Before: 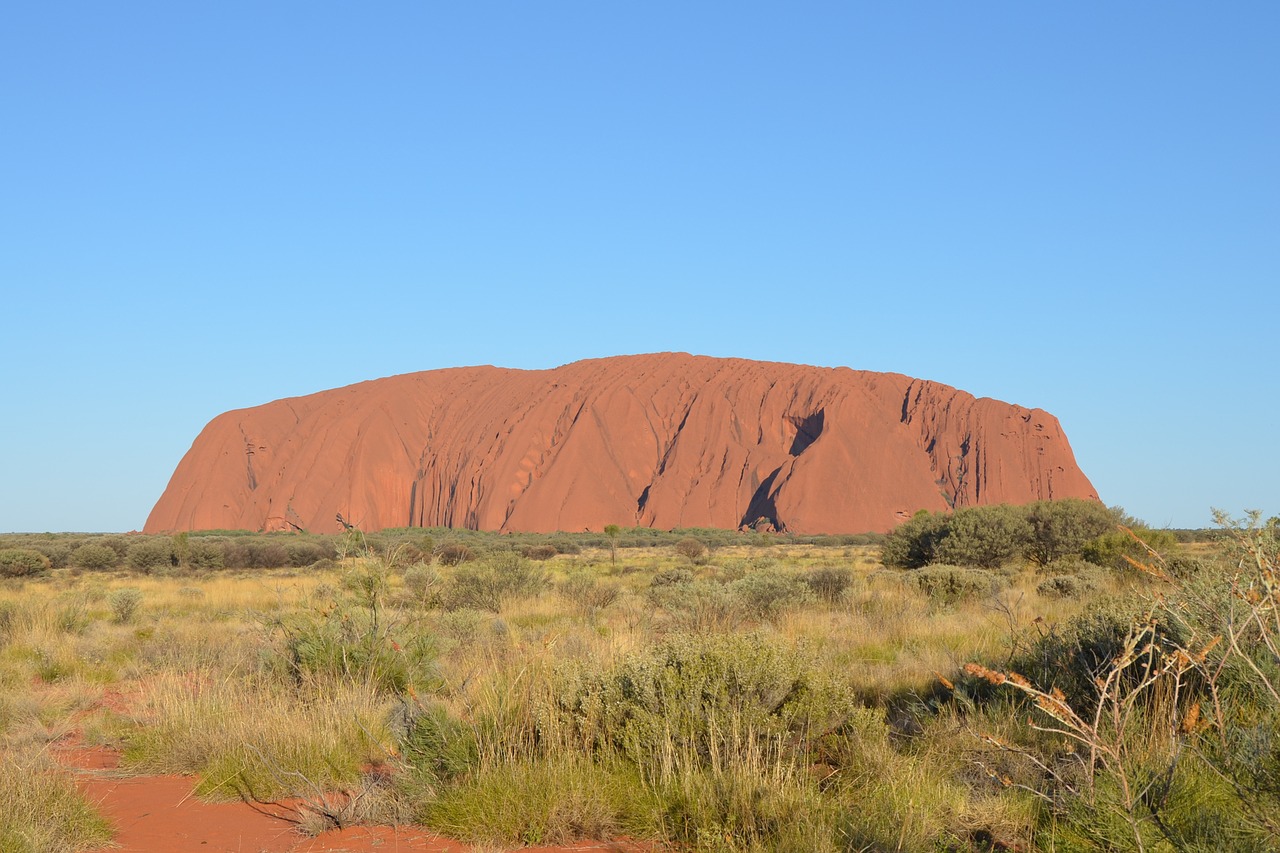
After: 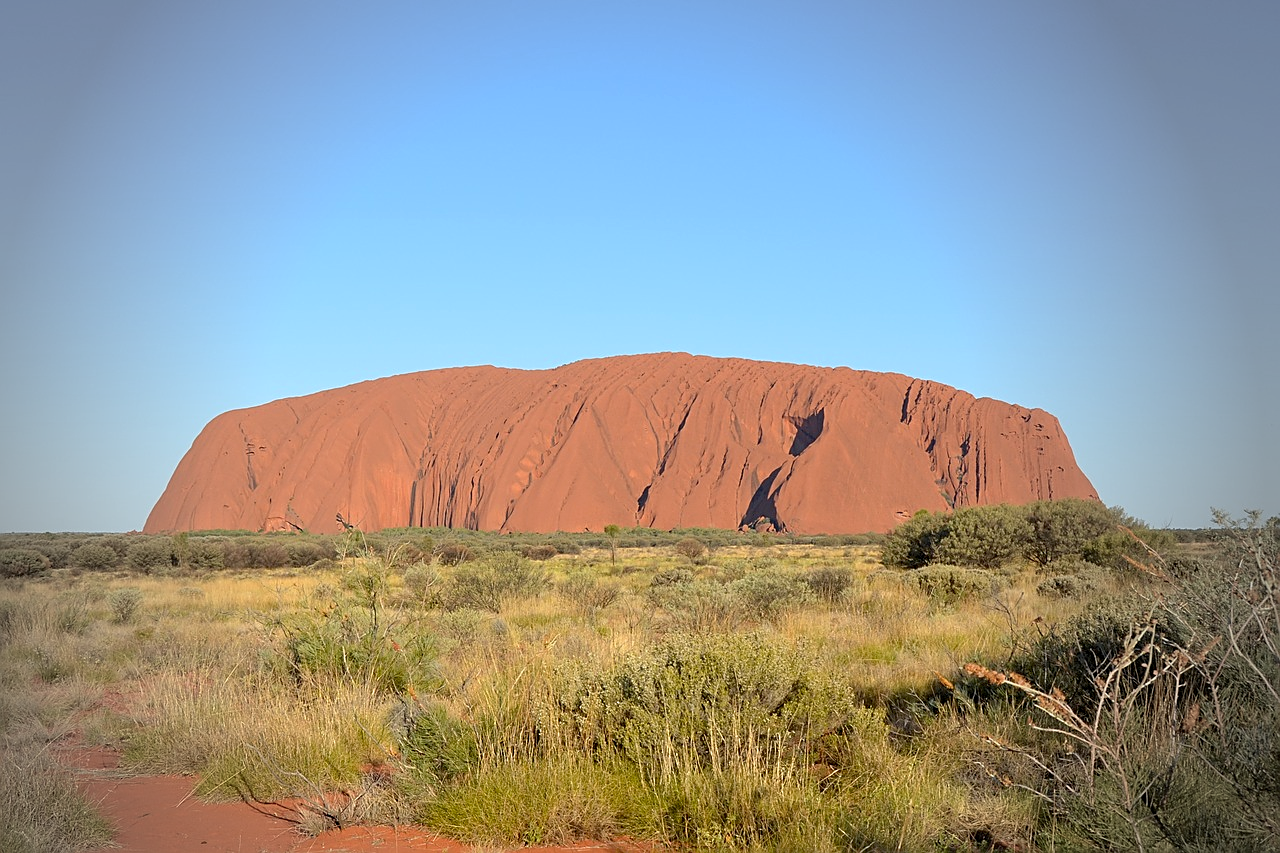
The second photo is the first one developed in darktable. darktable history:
sharpen: on, module defaults
exposure: black level correction 0.007, exposure 0.159 EV, compensate highlight preservation false
vignetting: fall-off start 64.63%, center (-0.034, 0.148), width/height ratio 0.881
